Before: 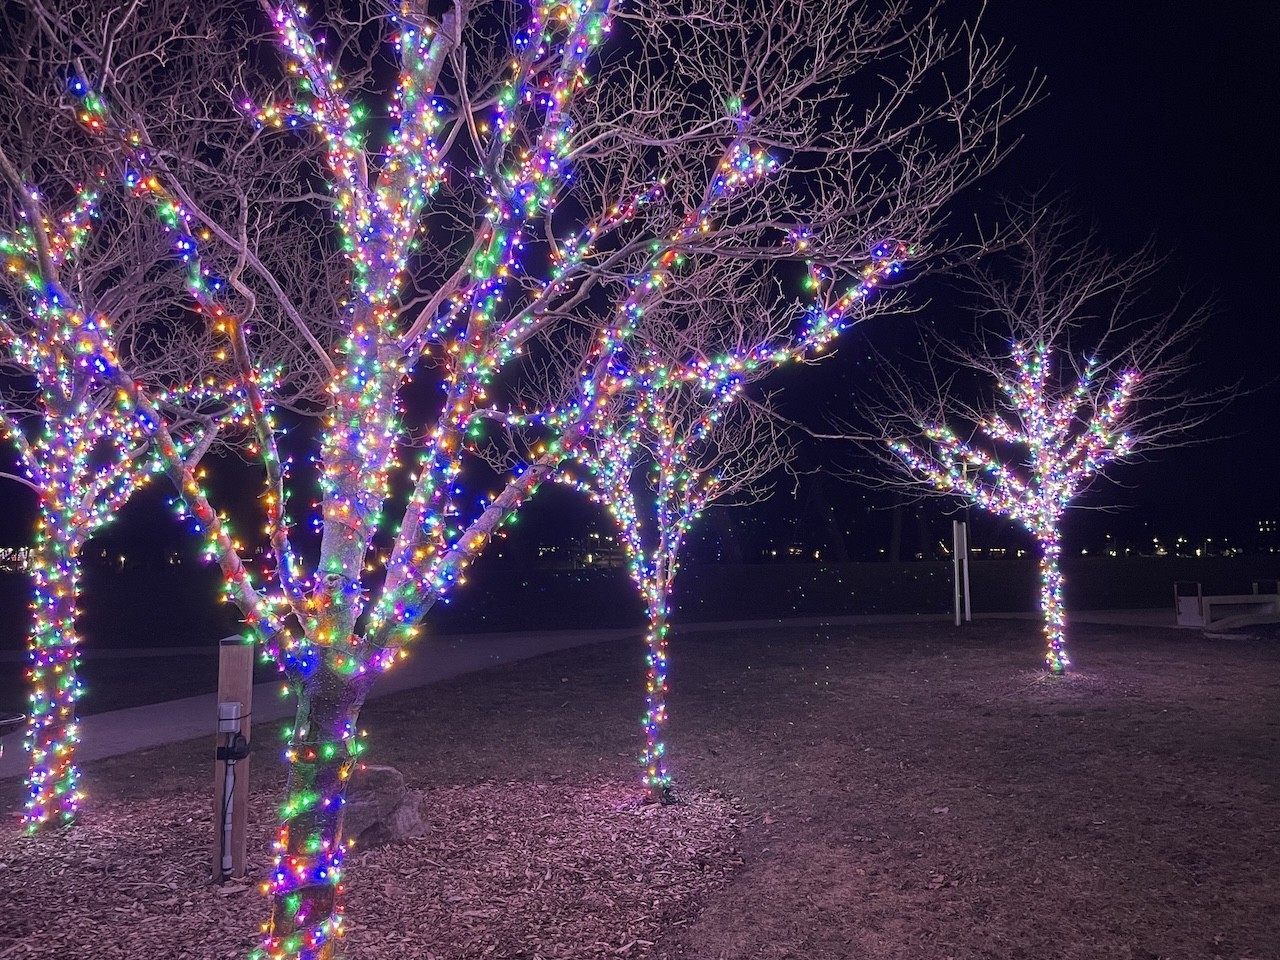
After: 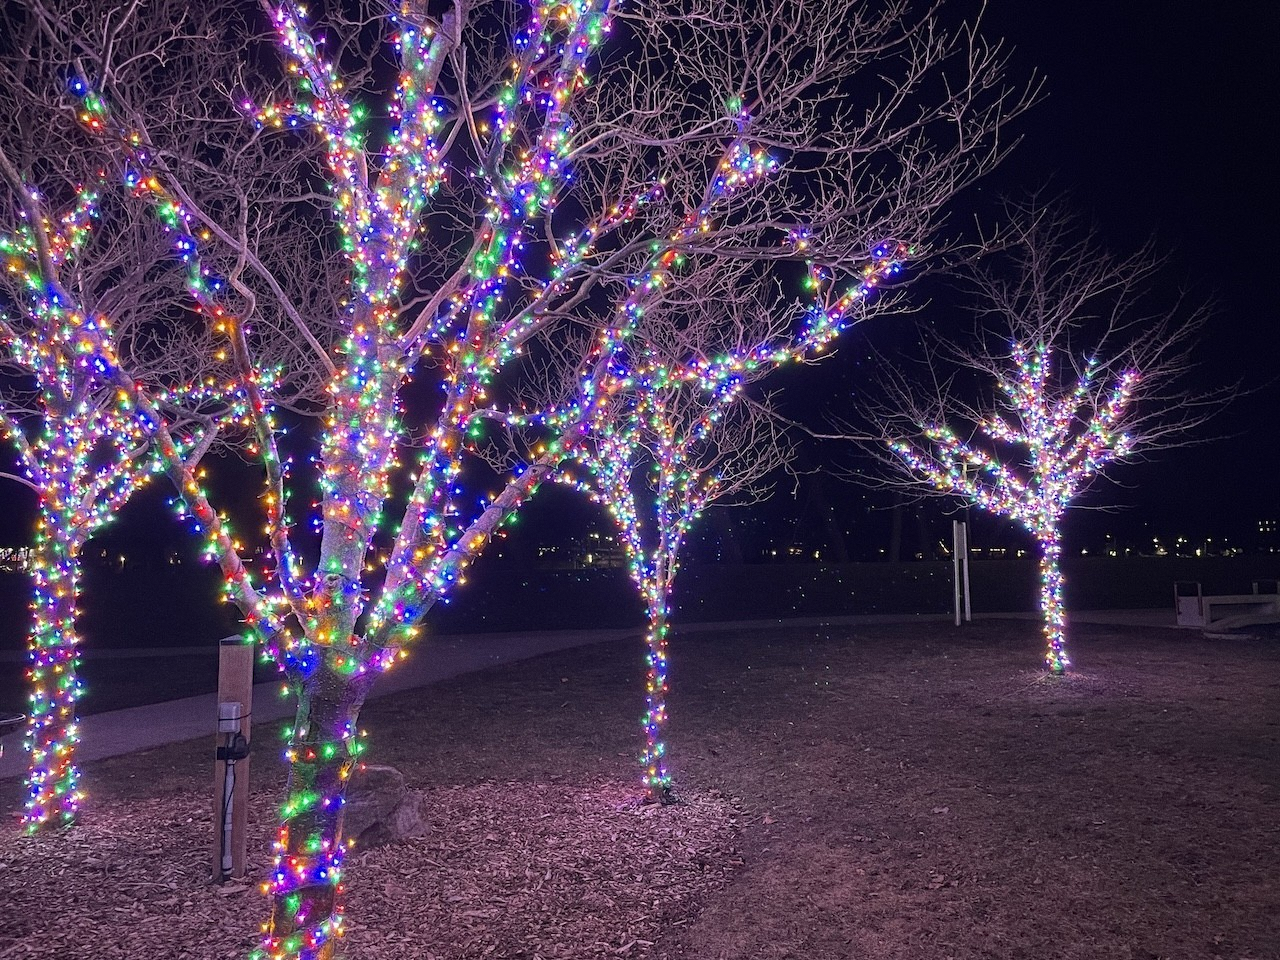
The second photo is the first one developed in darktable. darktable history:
haze removal: compatibility mode true, adaptive false
grain: on, module defaults
